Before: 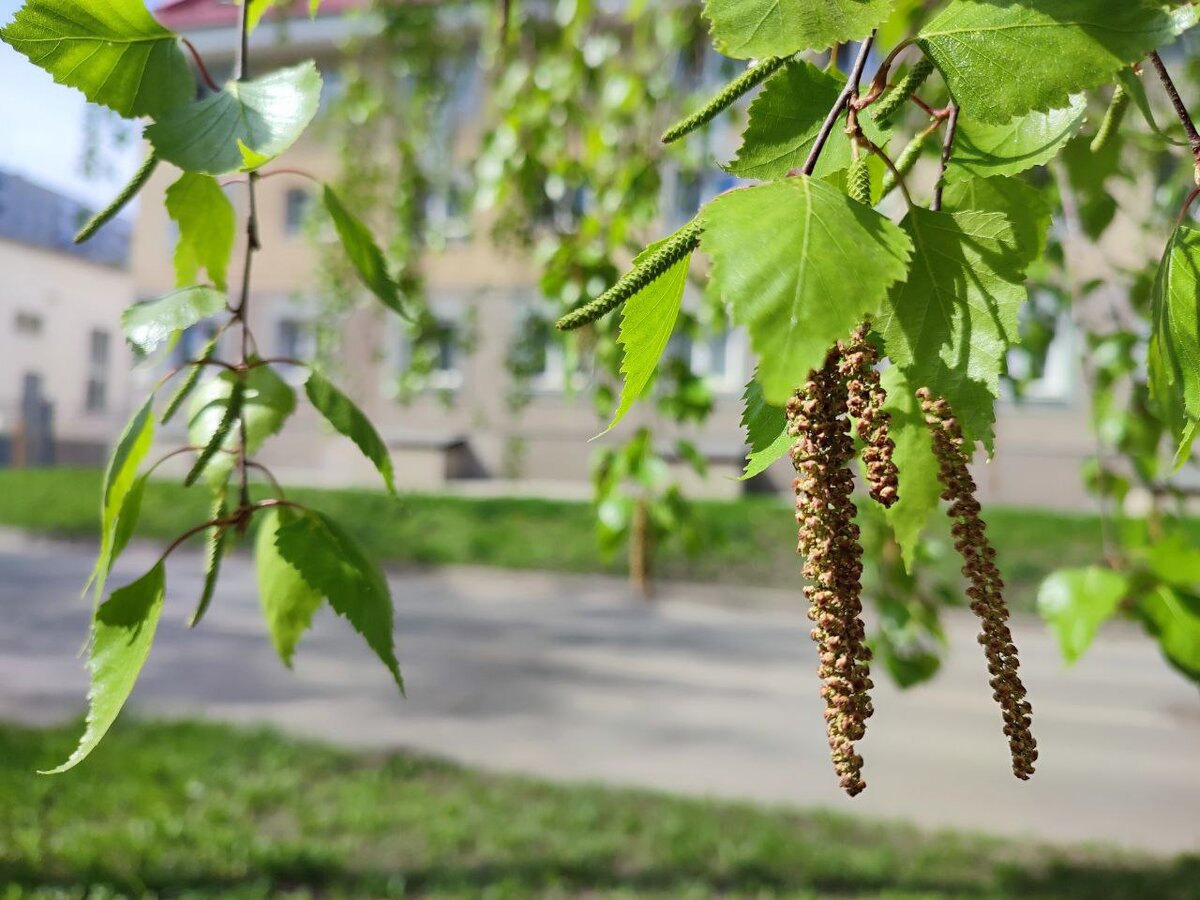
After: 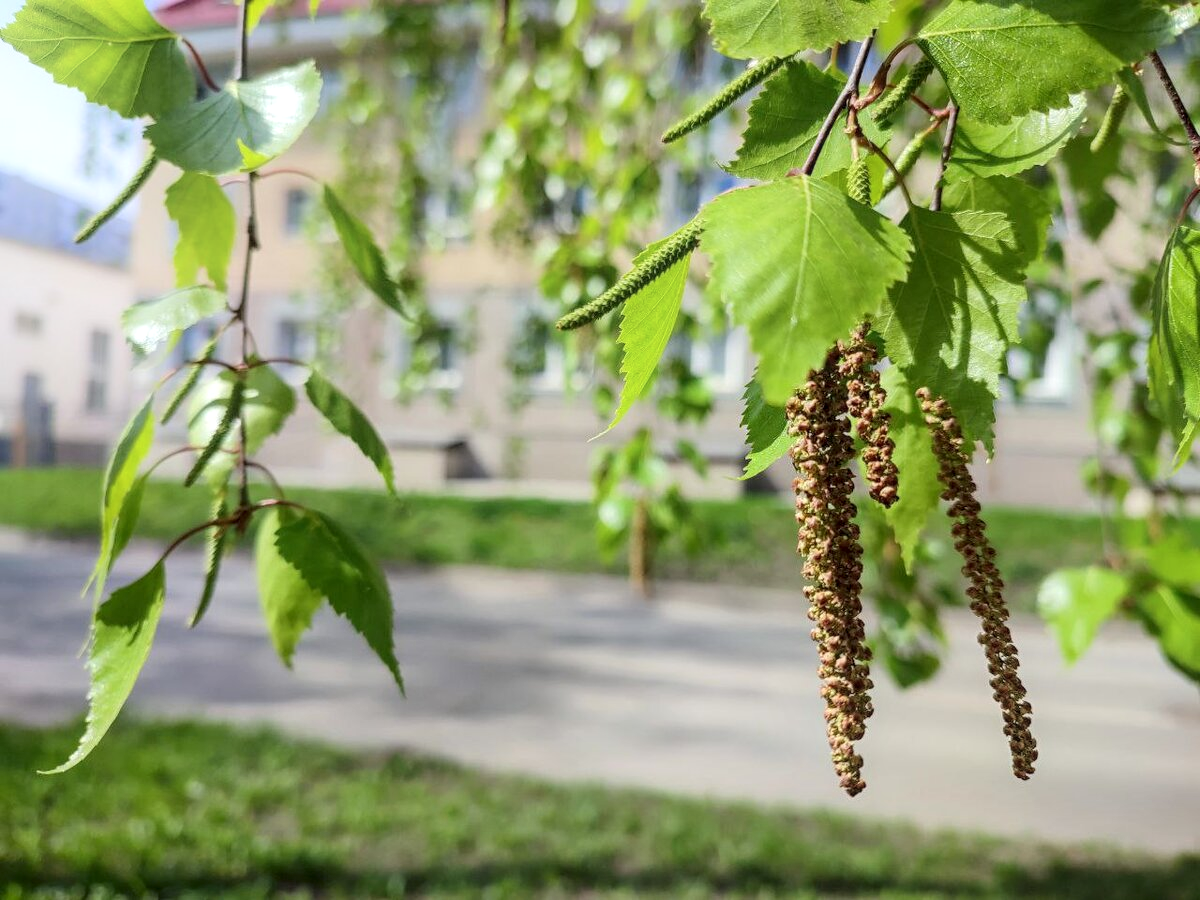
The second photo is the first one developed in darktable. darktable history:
shadows and highlights: shadows -90, highlights 90, soften with gaussian
local contrast: on, module defaults
